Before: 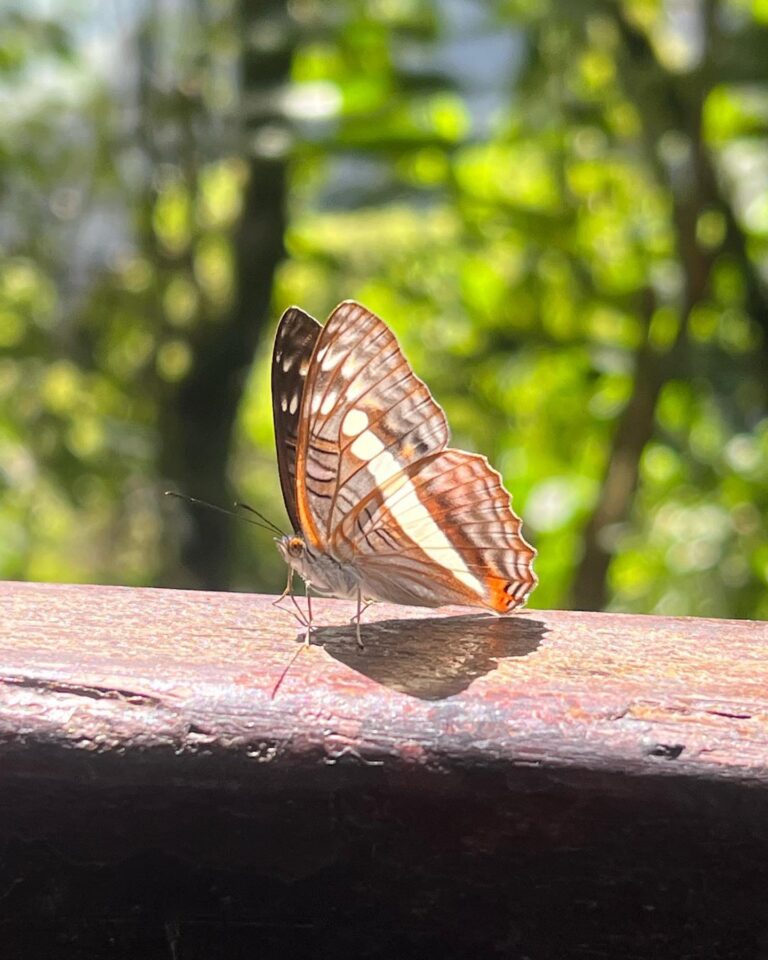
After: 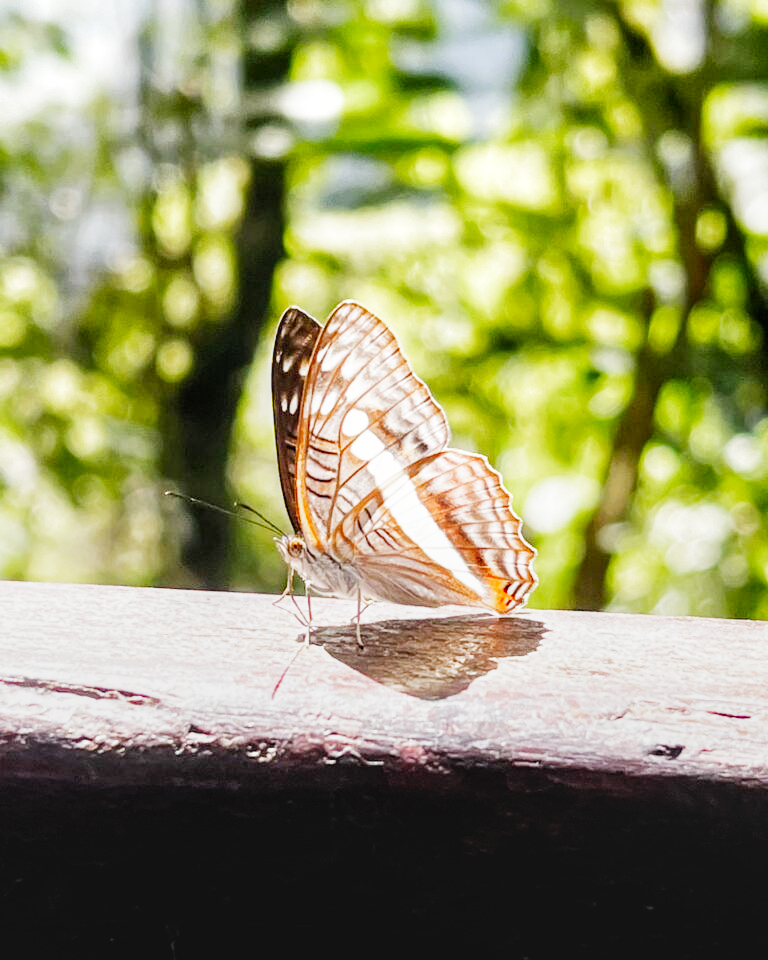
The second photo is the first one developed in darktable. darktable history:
filmic rgb: black relative exposure -5.06 EV, white relative exposure 4 EV, hardness 2.87, contrast 1.487, preserve chrominance no, color science v3 (2019), use custom middle-gray values true
local contrast: on, module defaults
exposure: black level correction 0, exposure 1 EV, compensate highlight preservation false
